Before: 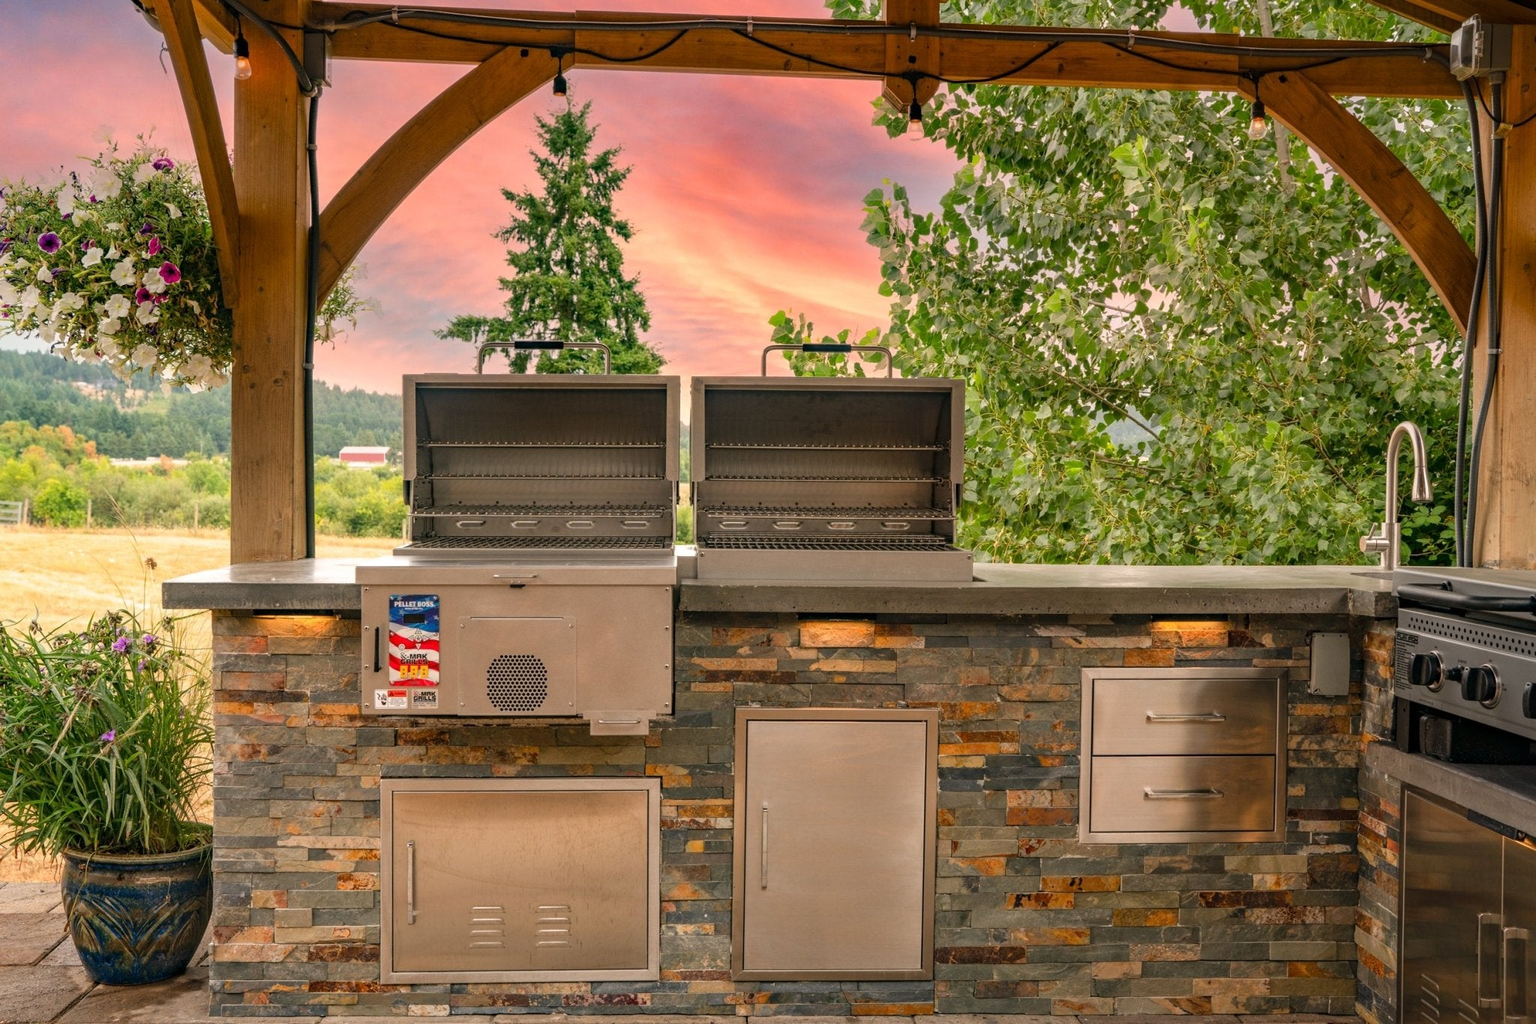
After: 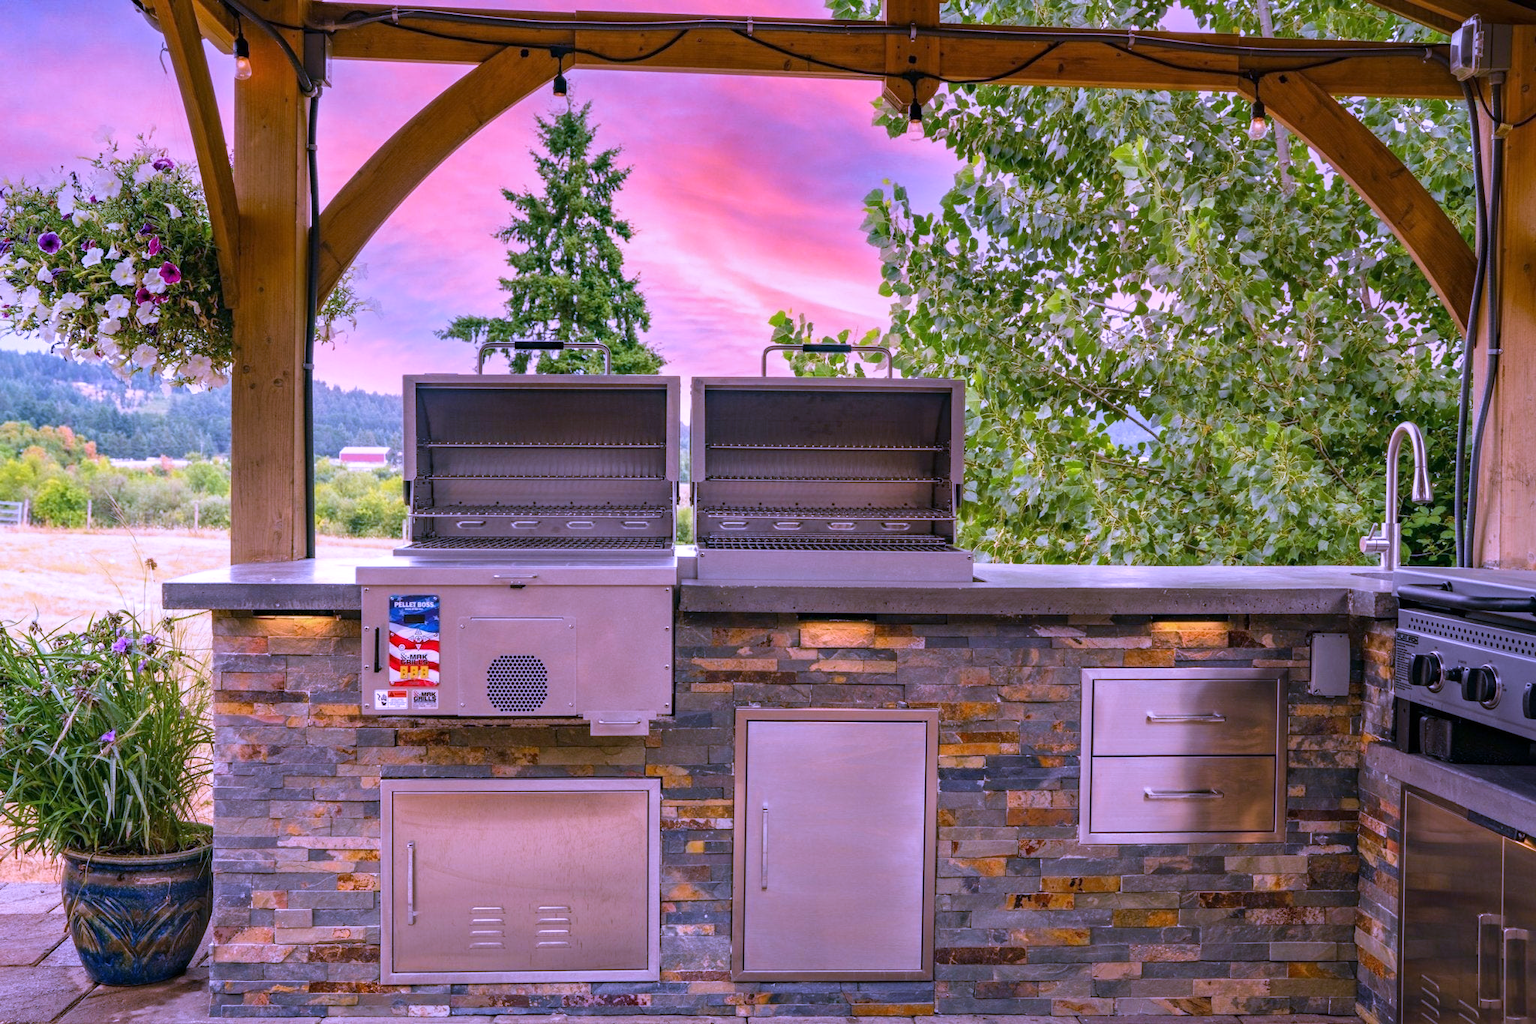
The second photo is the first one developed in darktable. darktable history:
white balance: red 0.98, blue 1.61
velvia: on, module defaults
